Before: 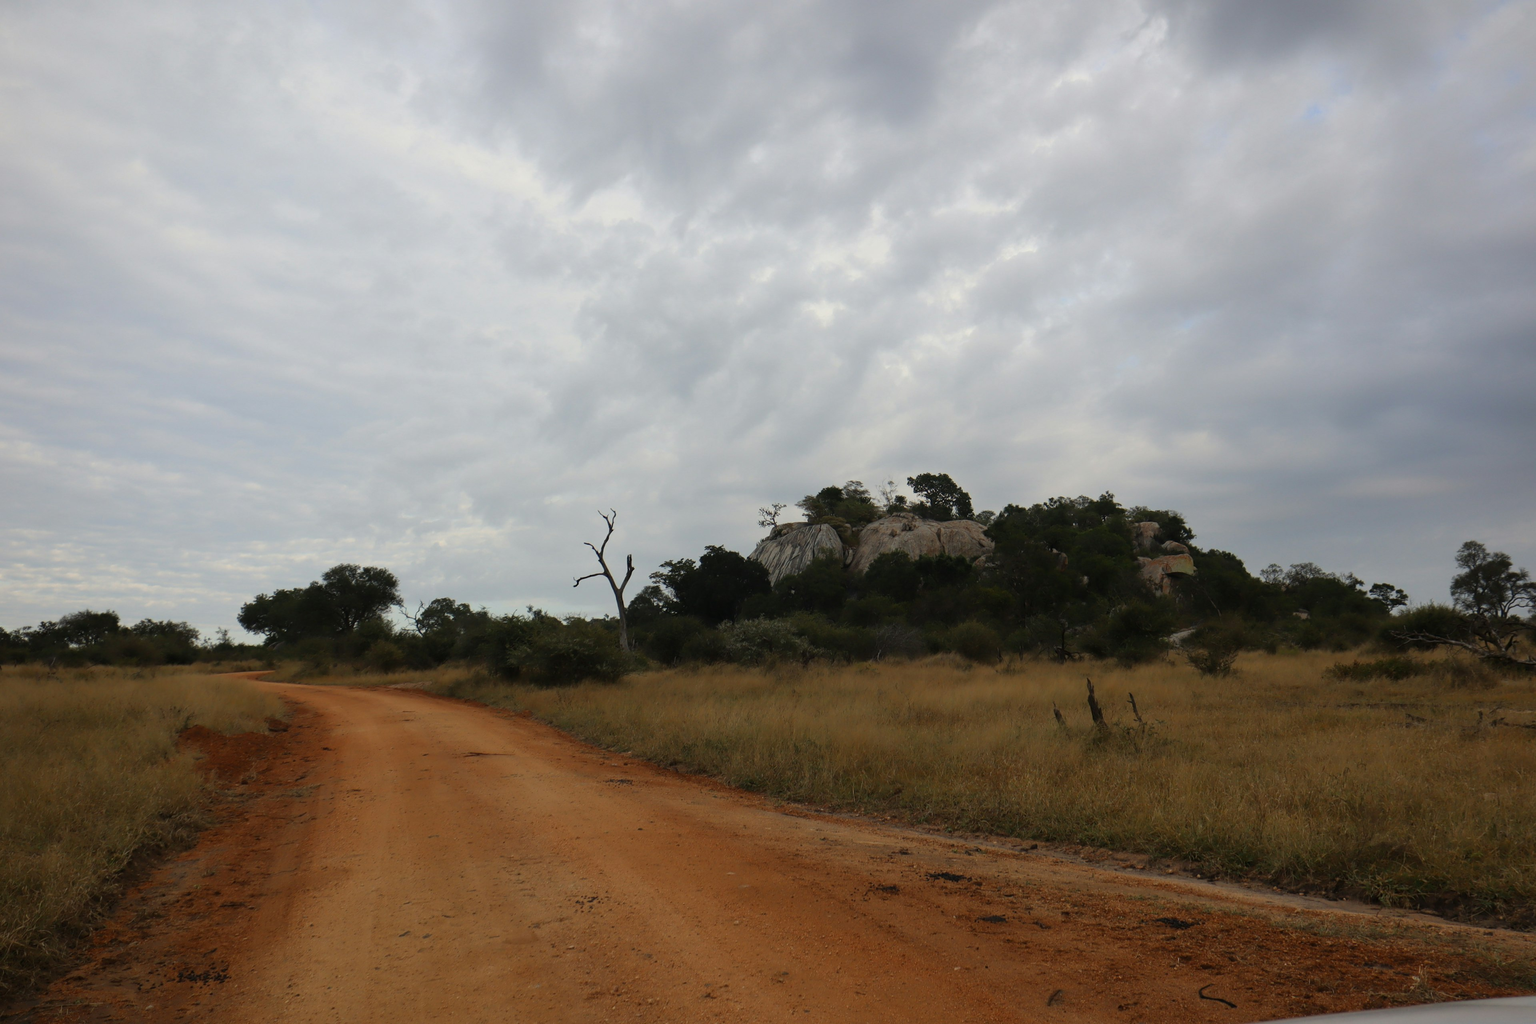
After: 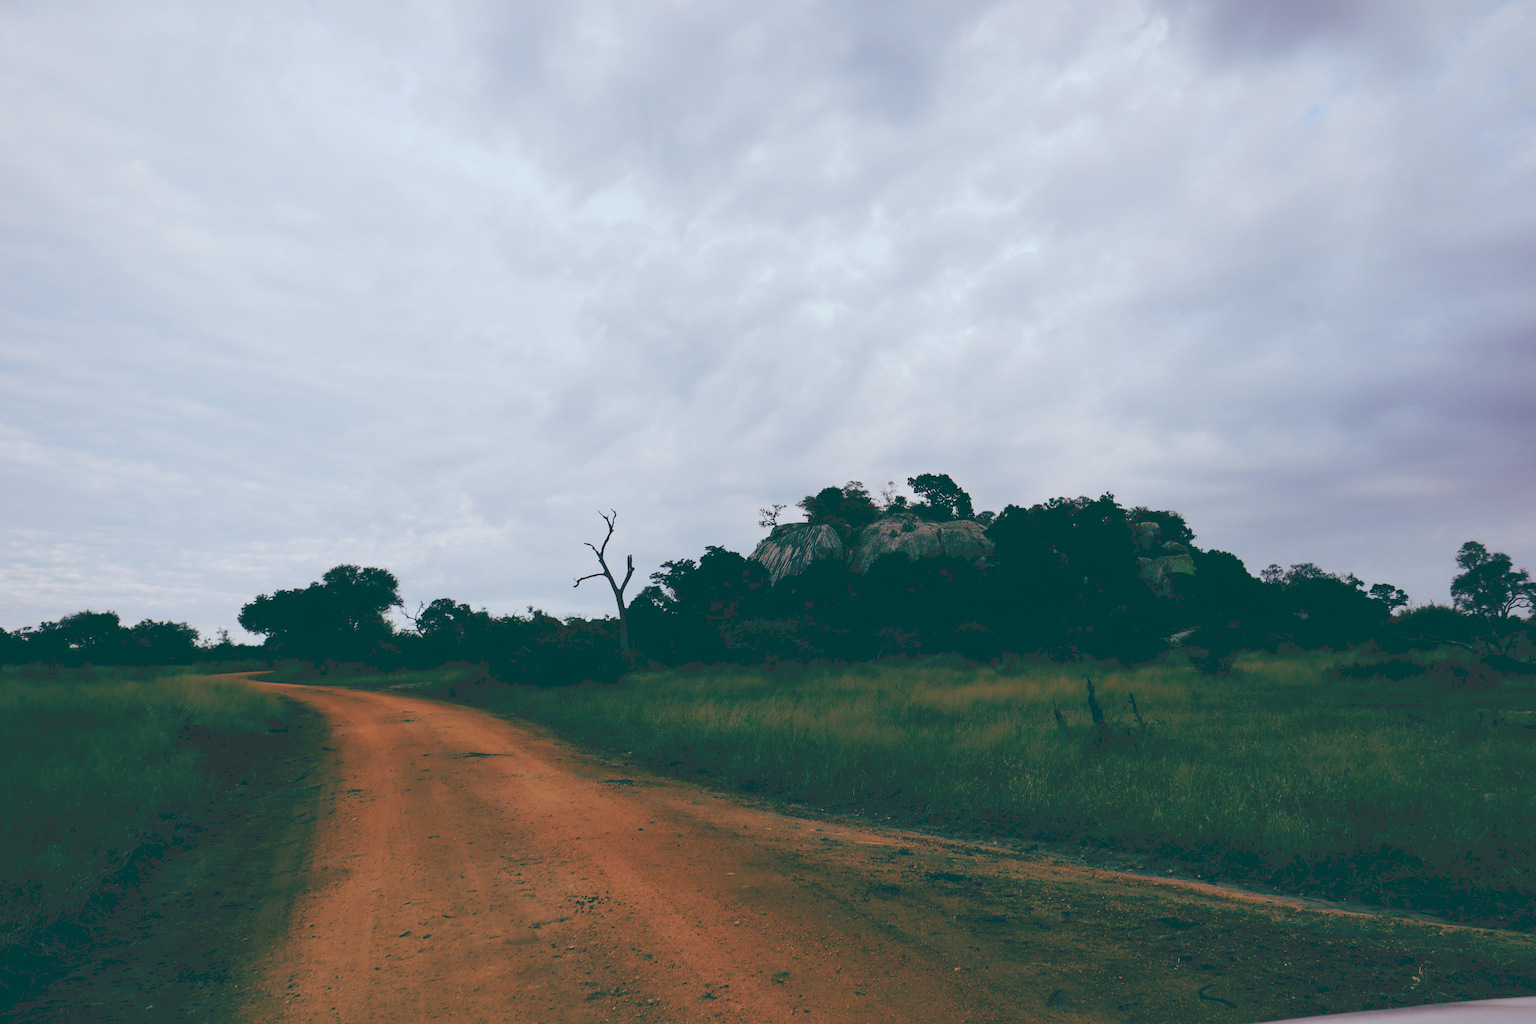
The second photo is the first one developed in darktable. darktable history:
tone curve: curves: ch0 [(0, 0) (0.003, 0.195) (0.011, 0.196) (0.025, 0.196) (0.044, 0.196) (0.069, 0.196) (0.1, 0.196) (0.136, 0.197) (0.177, 0.207) (0.224, 0.224) (0.277, 0.268) (0.335, 0.336) (0.399, 0.424) (0.468, 0.533) (0.543, 0.632) (0.623, 0.715) (0.709, 0.789) (0.801, 0.85) (0.898, 0.906) (1, 1)], preserve colors none
color look up table: target L [99.1, 92.52, 90.71, 87.19, 84.14, 77.37, 58.74, 58.21, 54.66, 55.51, 28.96, 19.54, 201.43, 79.78, 70.91, 61.81, 51.09, 49.32, 46.79, 40.08, 39.01, 33.29, 14.94, 15.26, 92.08, 64.76, 76.39, 66.47, 65.52, 55.17, 66.71, 55.45, 53.19, 41.2, 42.24, 39.83, 36.45, 32.63, 32.97, 15.22, 14.79, 14.62, 89.71, 78.27, 60.99, 58.19, 44.31, 38.74, 19.75], target a [-14.84, -2.913, -11.79, -41.82, -55.27, -7.971, -51.29, -43.05, -19.09, -21.47, -37.2, -56.86, 0, 21.56, 29.88, 27.28, 60.96, 68.34, 64.32, 18.19, 5.248, 41.79, -44.41, -44.99, 5.014, 48.78, 27.46, 3.453, -0.182, 77.24, 64.82, 15.55, 22.47, 45.63, 57.37, 26.5, 10.13, 29.33, -6.605, -40.92, -37.7, -42.21, -14.43, -27.24, -24.73, -19.42, -18.18, -7.605, -54.84], target b [-1.747, 22.13, 78.98, -7.735, 17.87, -11.15, 45.71, 16.88, 44.44, 15.72, 10.41, -2.376, -0.001, -0.428, 45.17, 21.55, 20.25, 42.06, 5.076, 10.19, 27.93, 21.46, -10.6, -12.73, -16.37, -15.15, -42.9, -41.77, -9.652, -32.35, -59.19, -24.38, -81.22, -25.06, -69.85, -36.03, -53.05, -6.719, -6.742, -26.93, -33.28, -17.8, -19.93, -19.66, -21.08, -51.47, -10.65, -25.91, -12.67], num patches 49
